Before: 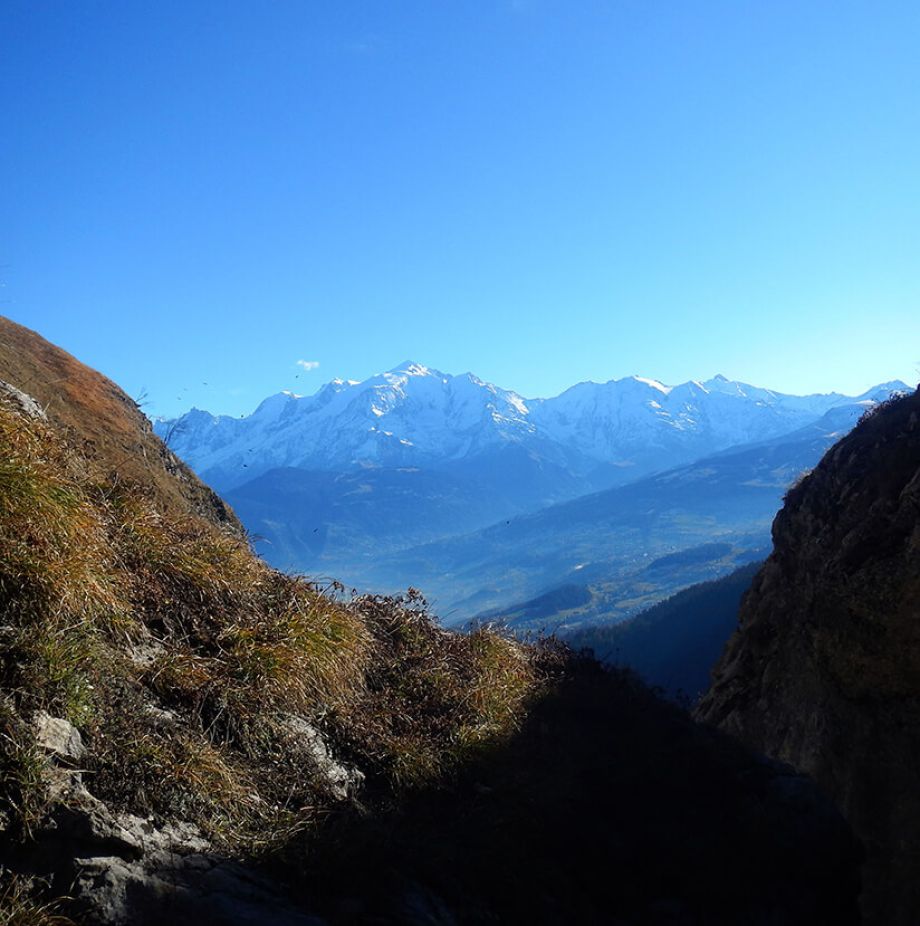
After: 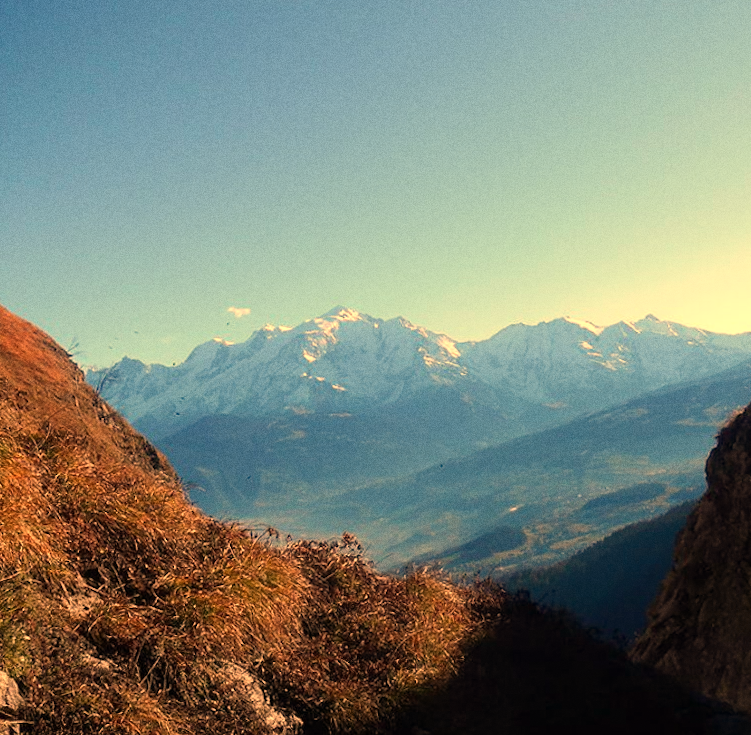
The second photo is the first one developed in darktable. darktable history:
grain: coarseness 0.09 ISO
crop and rotate: left 7.196%, top 4.574%, right 10.605%, bottom 13.178%
white balance: red 1.467, blue 0.684
rotate and perspective: rotation -1°, crop left 0.011, crop right 0.989, crop top 0.025, crop bottom 0.975
